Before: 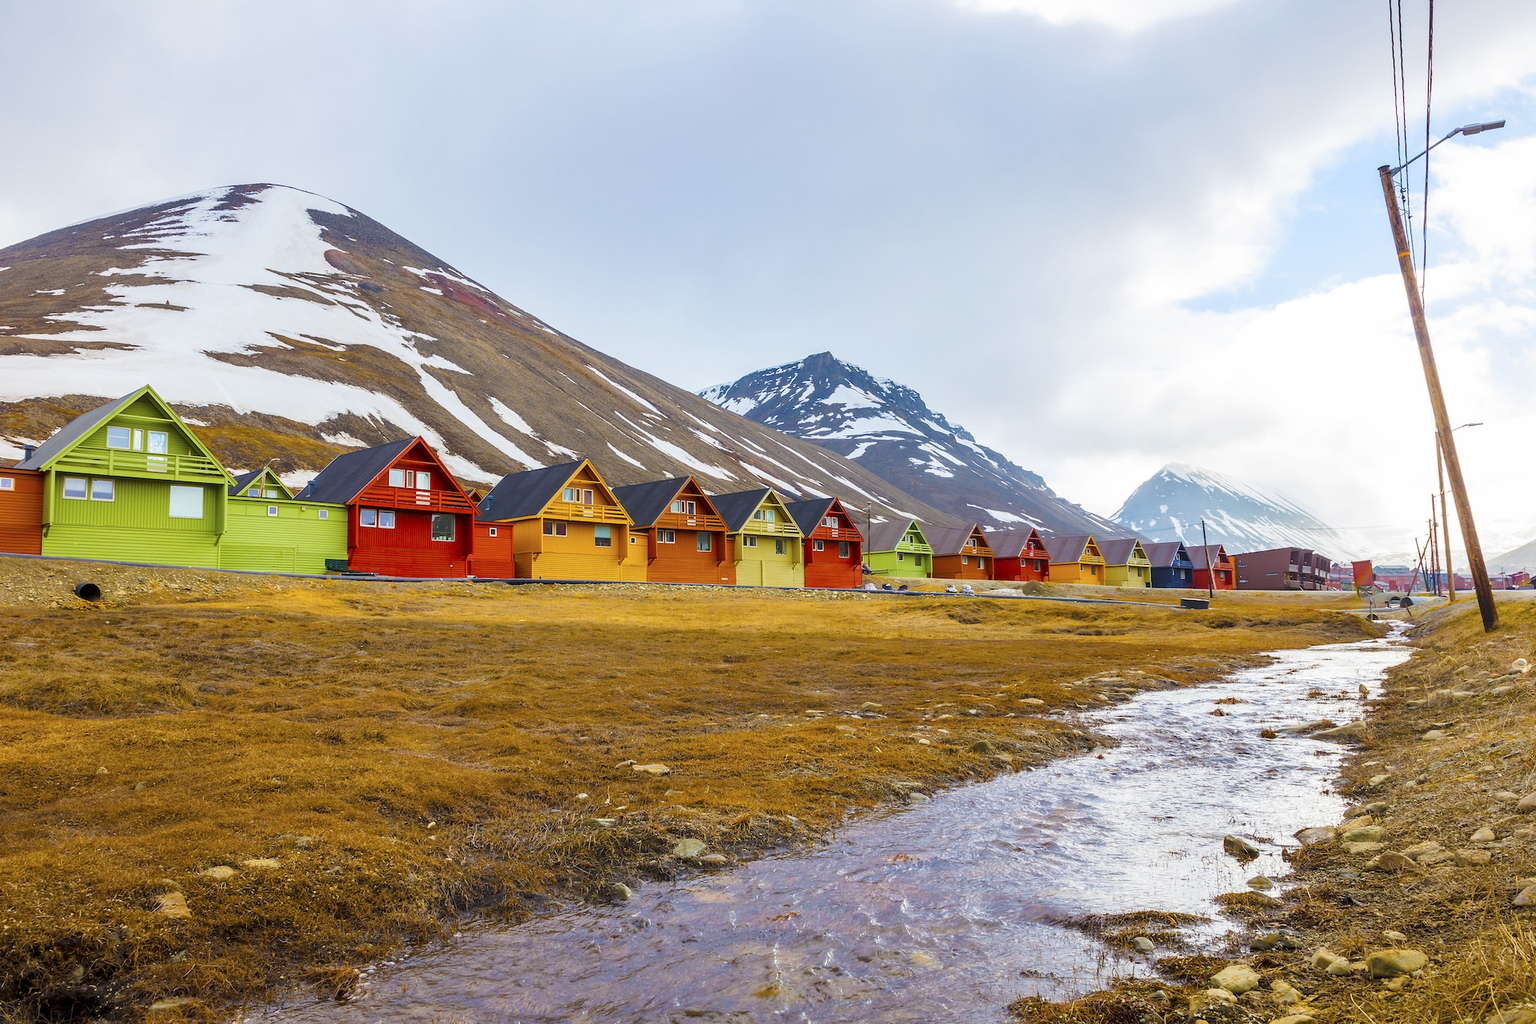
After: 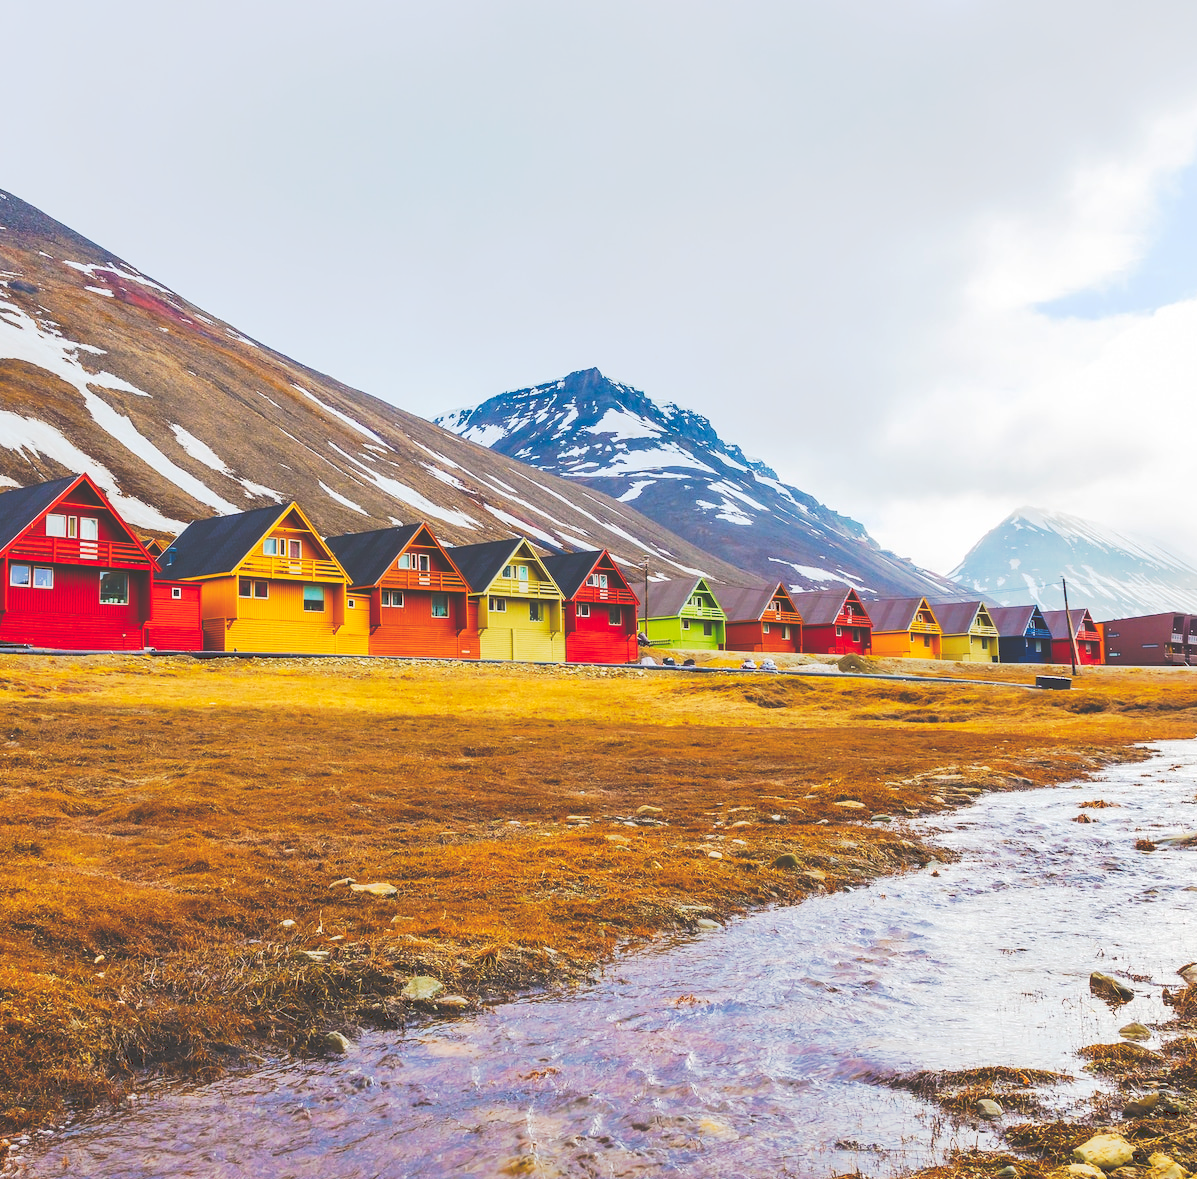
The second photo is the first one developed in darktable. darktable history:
tone curve: curves: ch0 [(0, 0) (0.003, 0.231) (0.011, 0.231) (0.025, 0.231) (0.044, 0.231) (0.069, 0.235) (0.1, 0.24) (0.136, 0.246) (0.177, 0.256) (0.224, 0.279) (0.277, 0.313) (0.335, 0.354) (0.399, 0.428) (0.468, 0.514) (0.543, 0.61) (0.623, 0.728) (0.709, 0.808) (0.801, 0.873) (0.898, 0.909) (1, 1)], preserve colors none
crop and rotate: left 22.918%, top 5.629%, right 14.711%, bottom 2.247%
